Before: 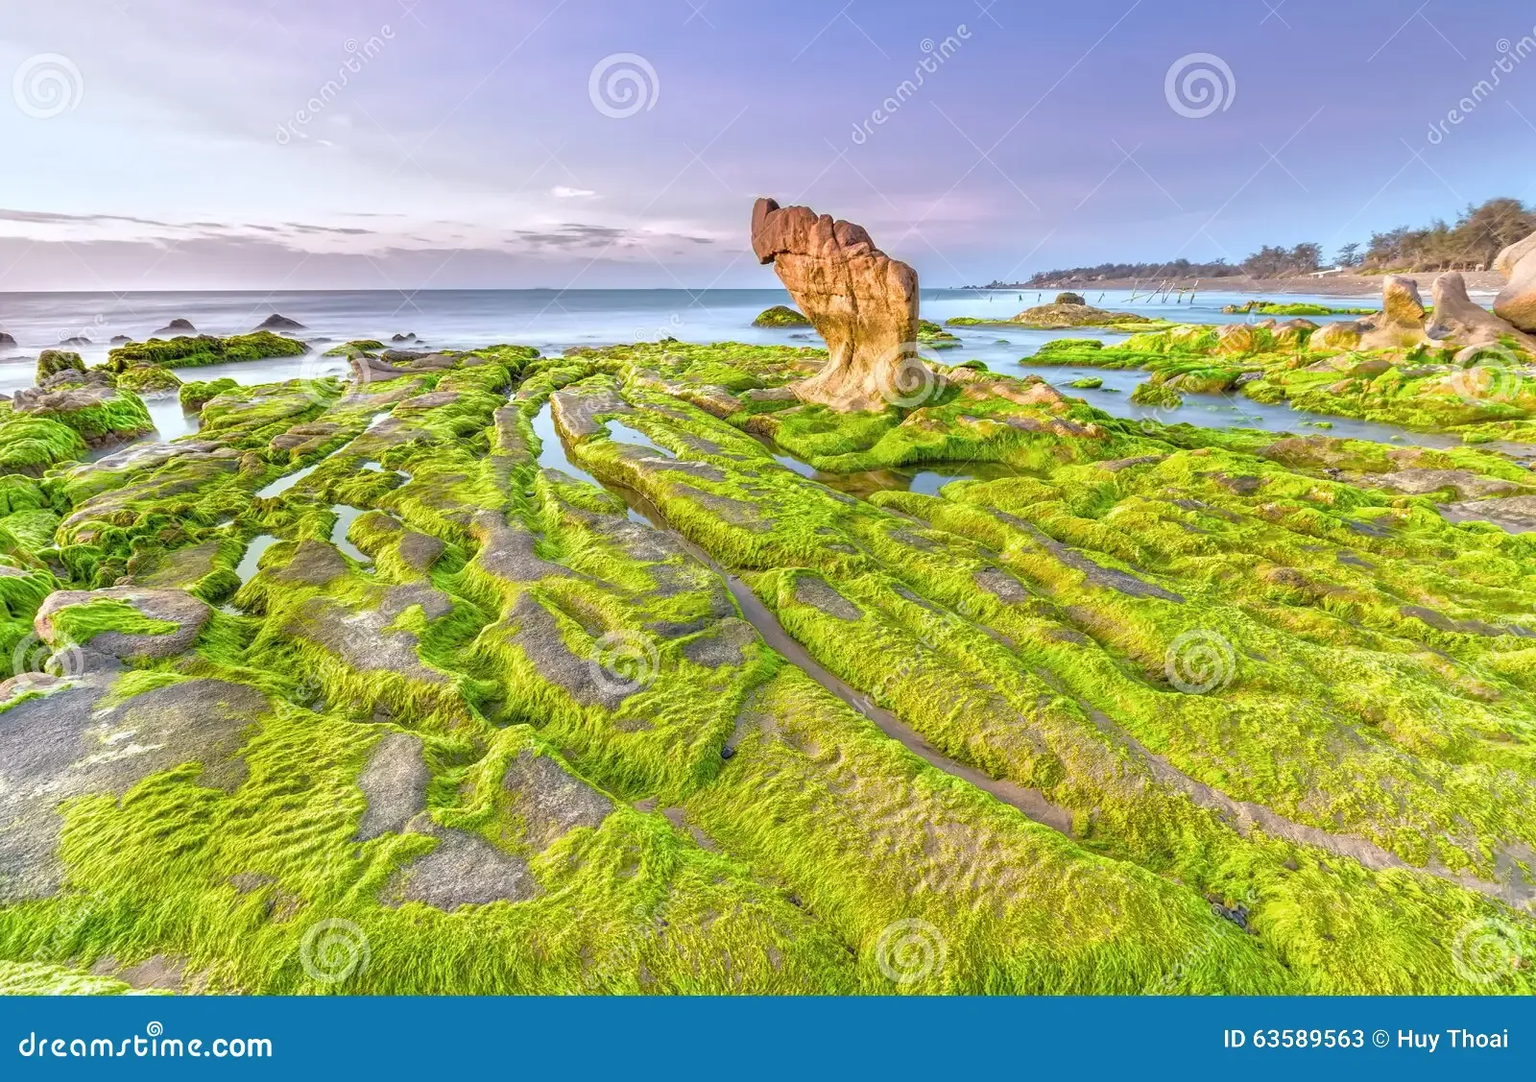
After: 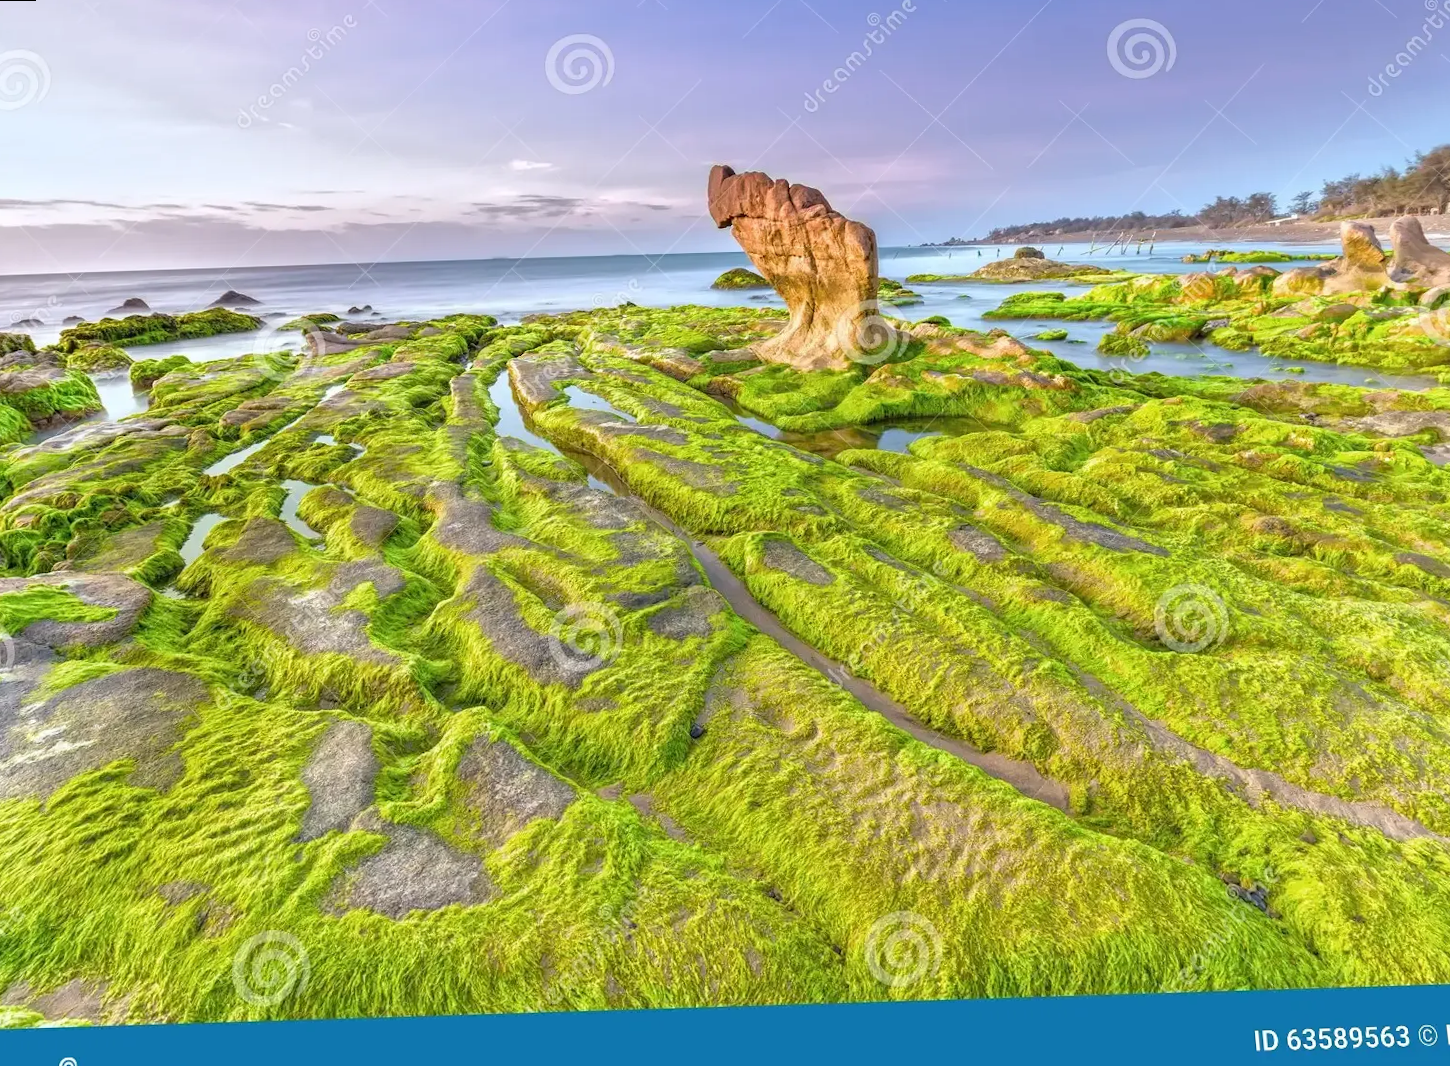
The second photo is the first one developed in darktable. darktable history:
crop: left 1.743%, right 0.268%, bottom 2.011%
rotate and perspective: rotation -1.68°, lens shift (vertical) -0.146, crop left 0.049, crop right 0.912, crop top 0.032, crop bottom 0.96
